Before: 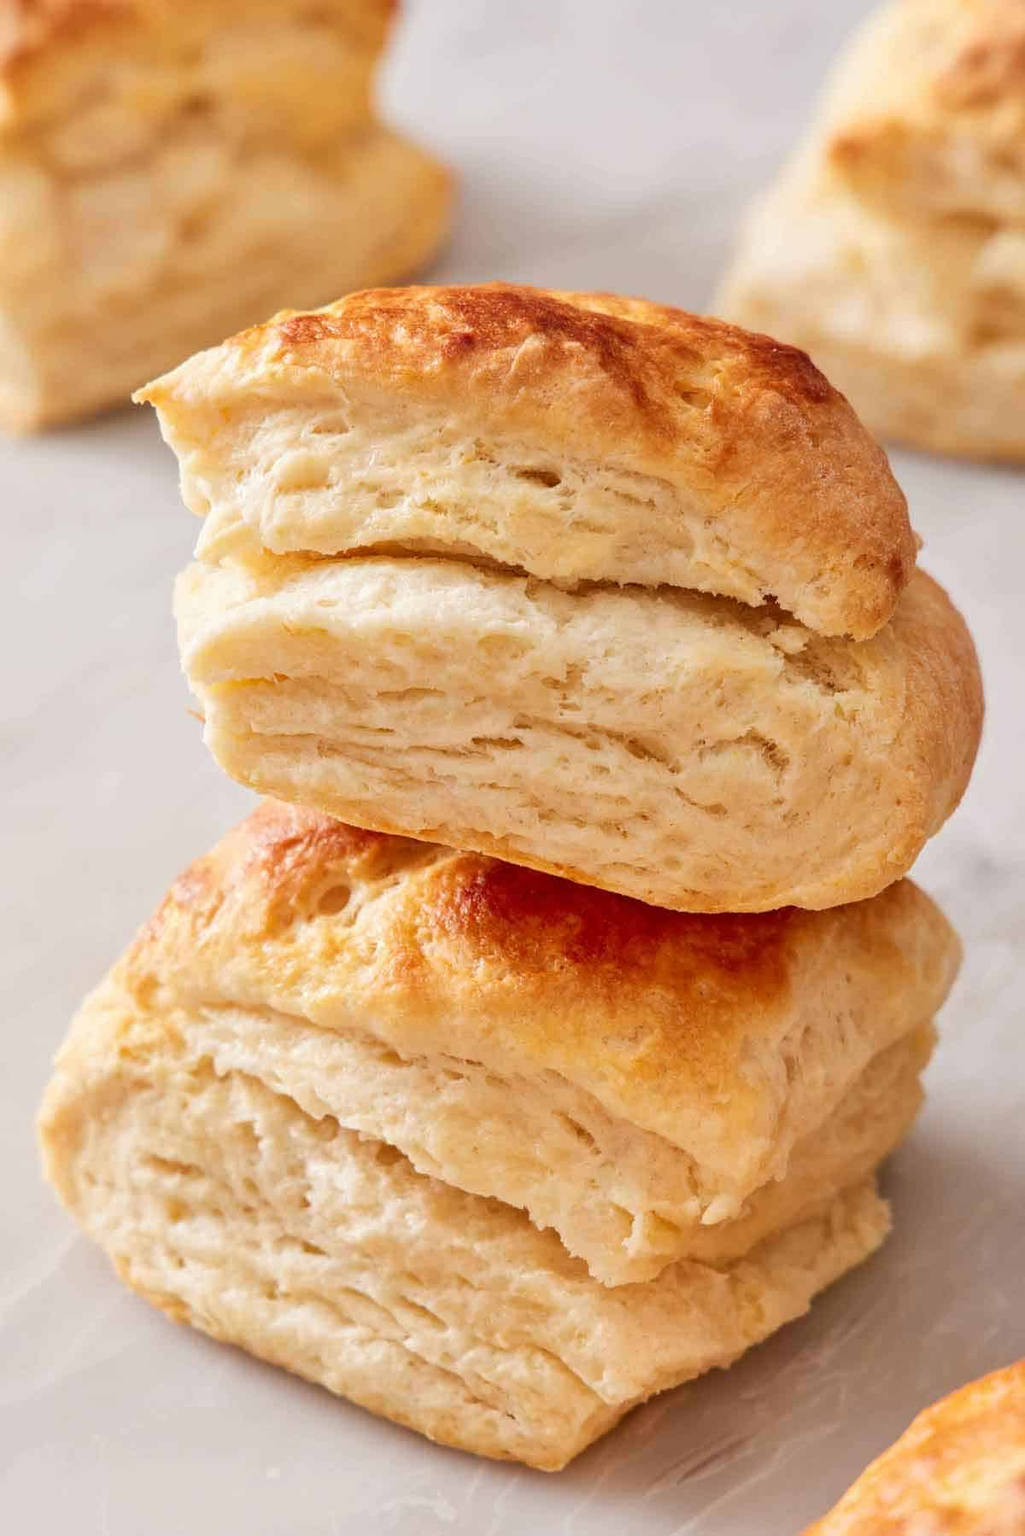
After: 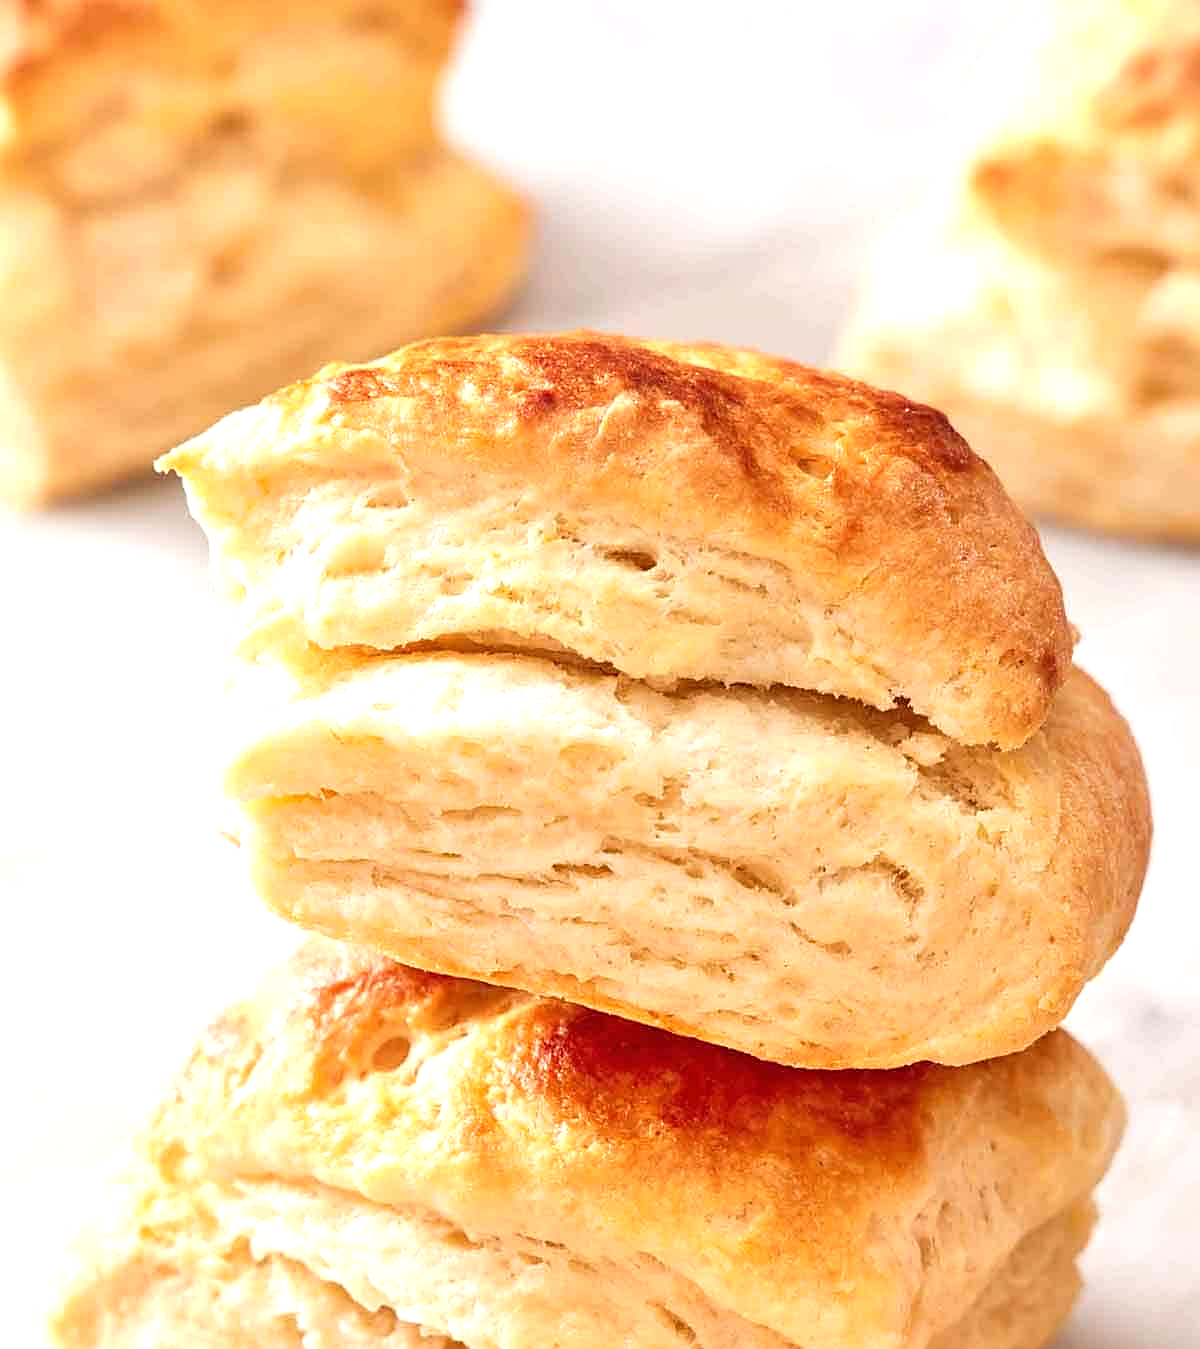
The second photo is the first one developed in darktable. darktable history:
crop: bottom 24.988%
sharpen: on, module defaults
exposure: black level correction 0, exposure 0.7 EV, compensate exposure bias true, compensate highlight preservation false
